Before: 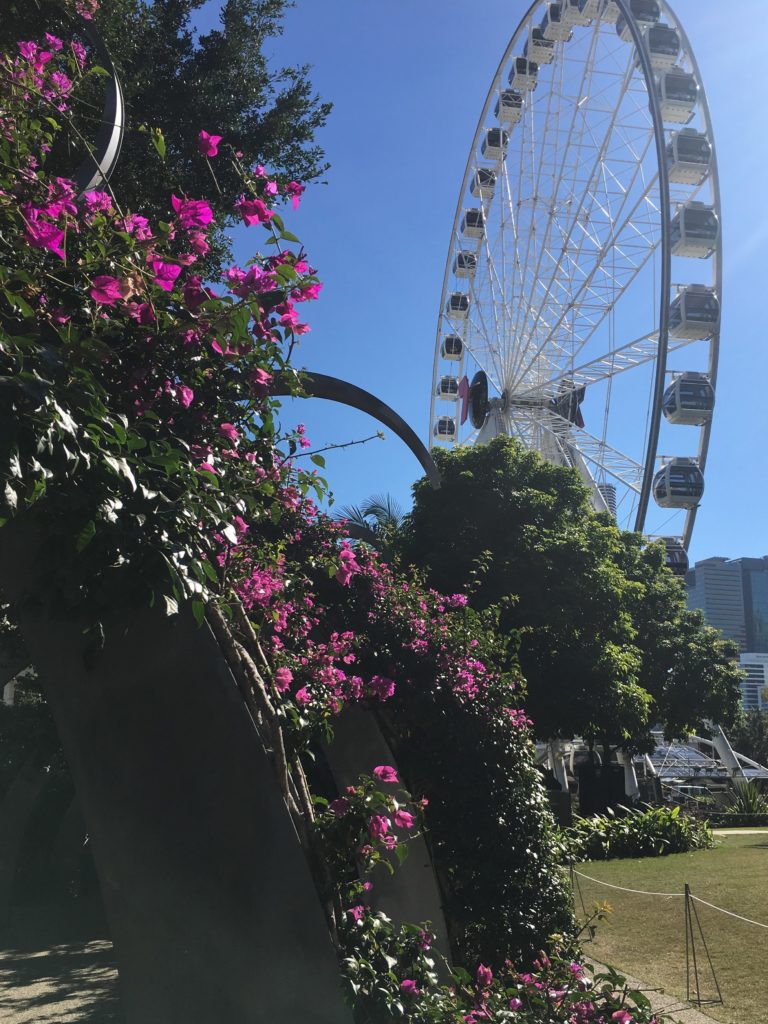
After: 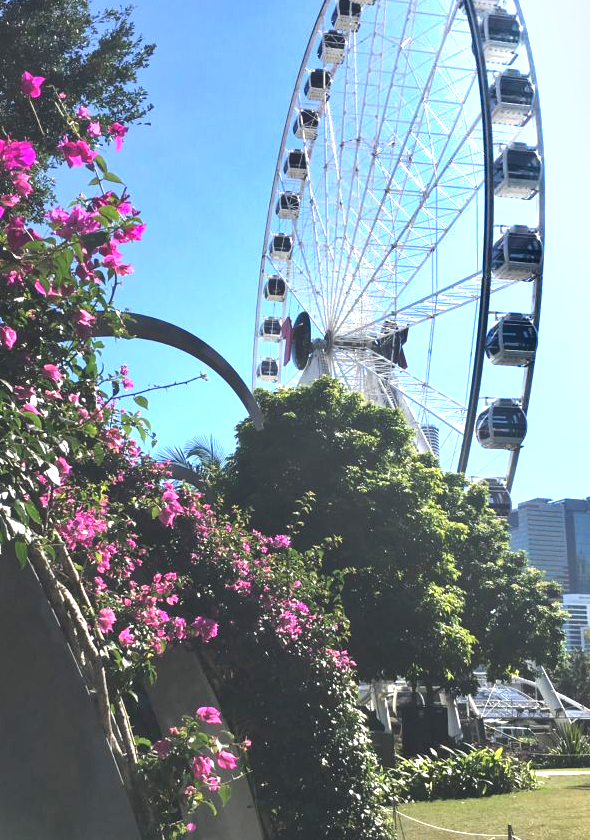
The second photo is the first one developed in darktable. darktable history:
exposure: black level correction -0.002, exposure 1.35 EV, compensate highlight preservation false
shadows and highlights: soften with gaussian
crop: left 23.095%, top 5.827%, bottom 11.854%
